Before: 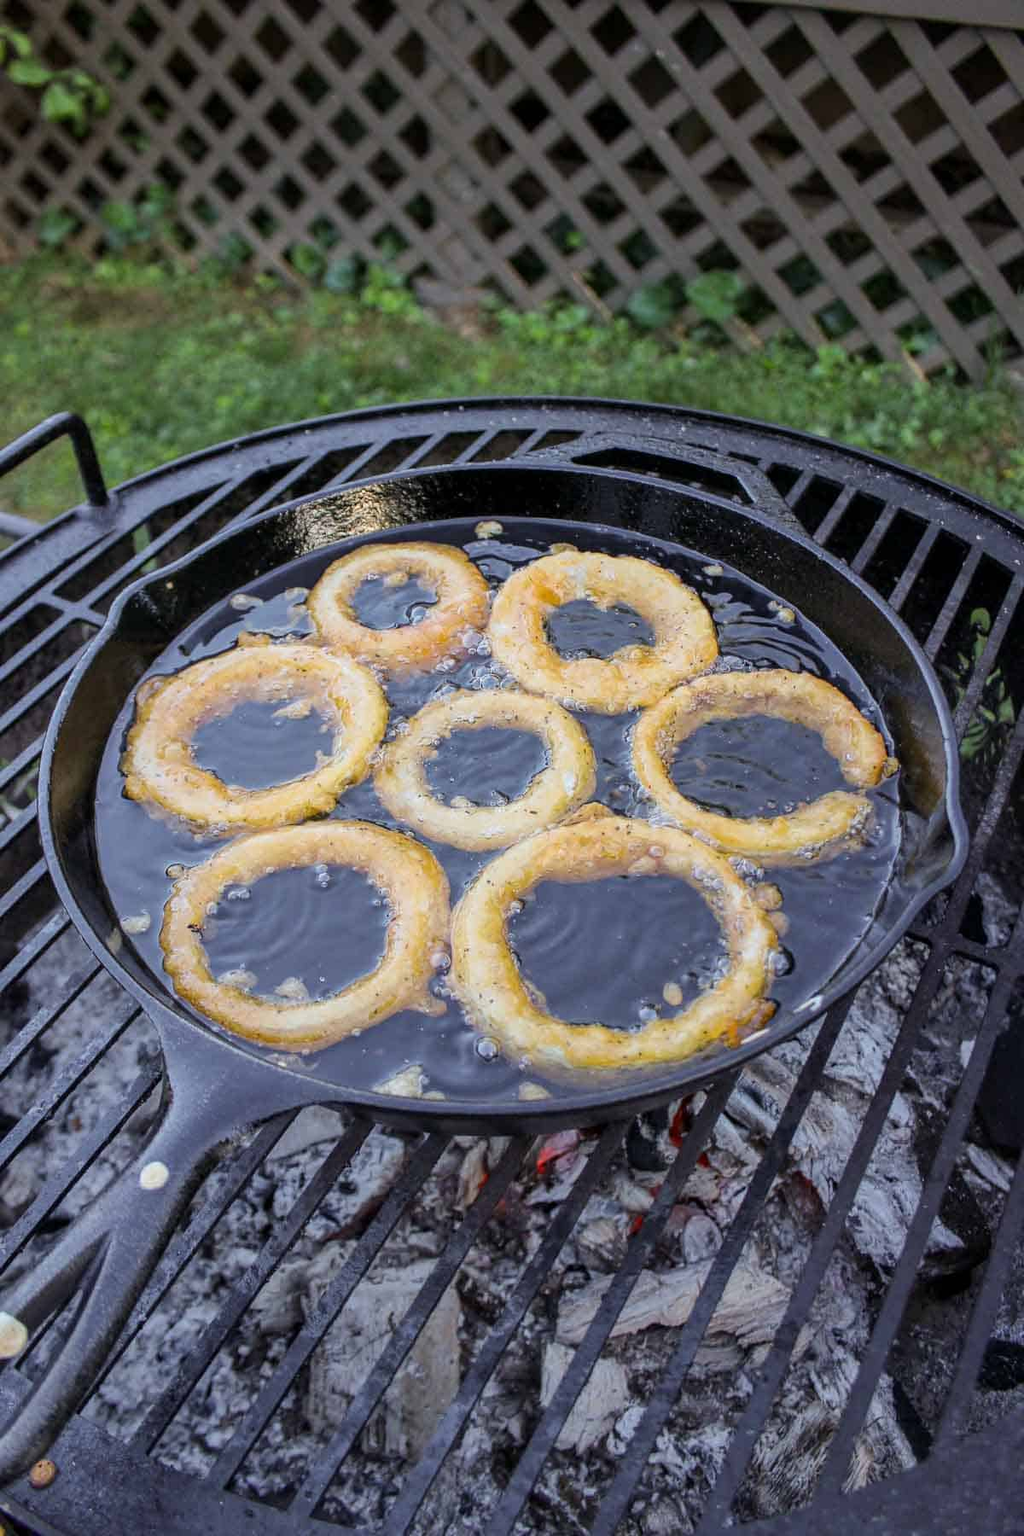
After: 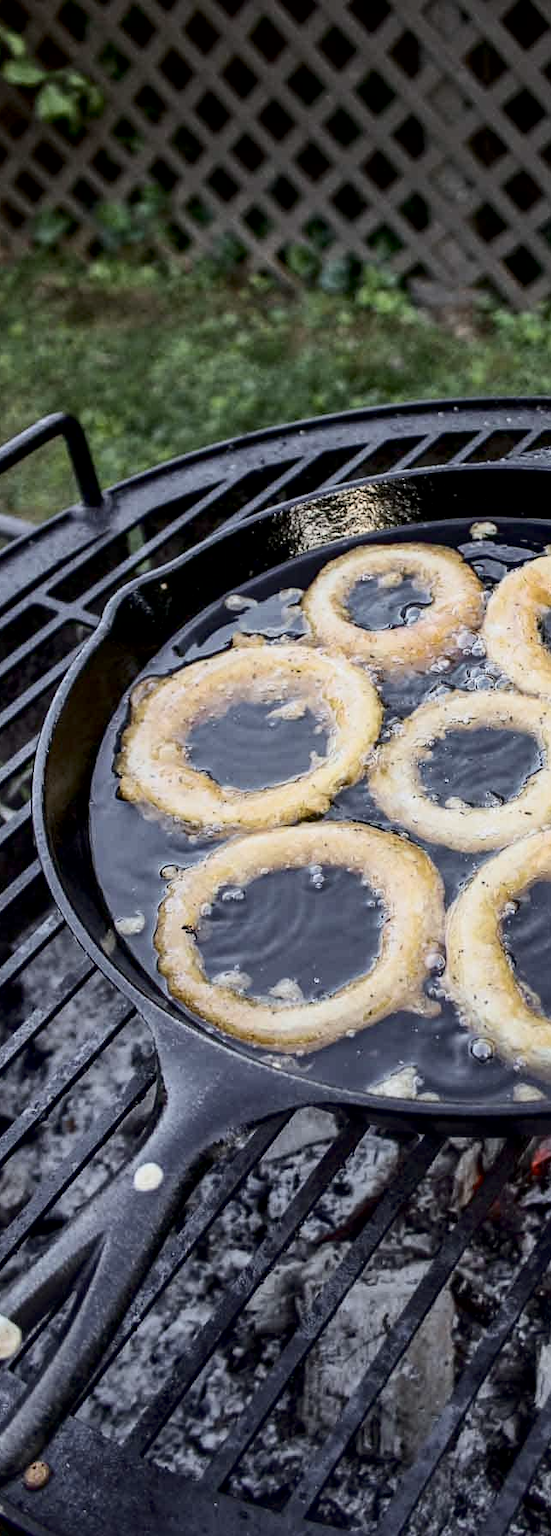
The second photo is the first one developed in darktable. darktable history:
exposure: black level correction 0.009, exposure -0.159 EV, compensate highlight preservation false
crop: left 0.587%, right 45.588%, bottom 0.086%
contrast brightness saturation: contrast 0.25, saturation -0.31
